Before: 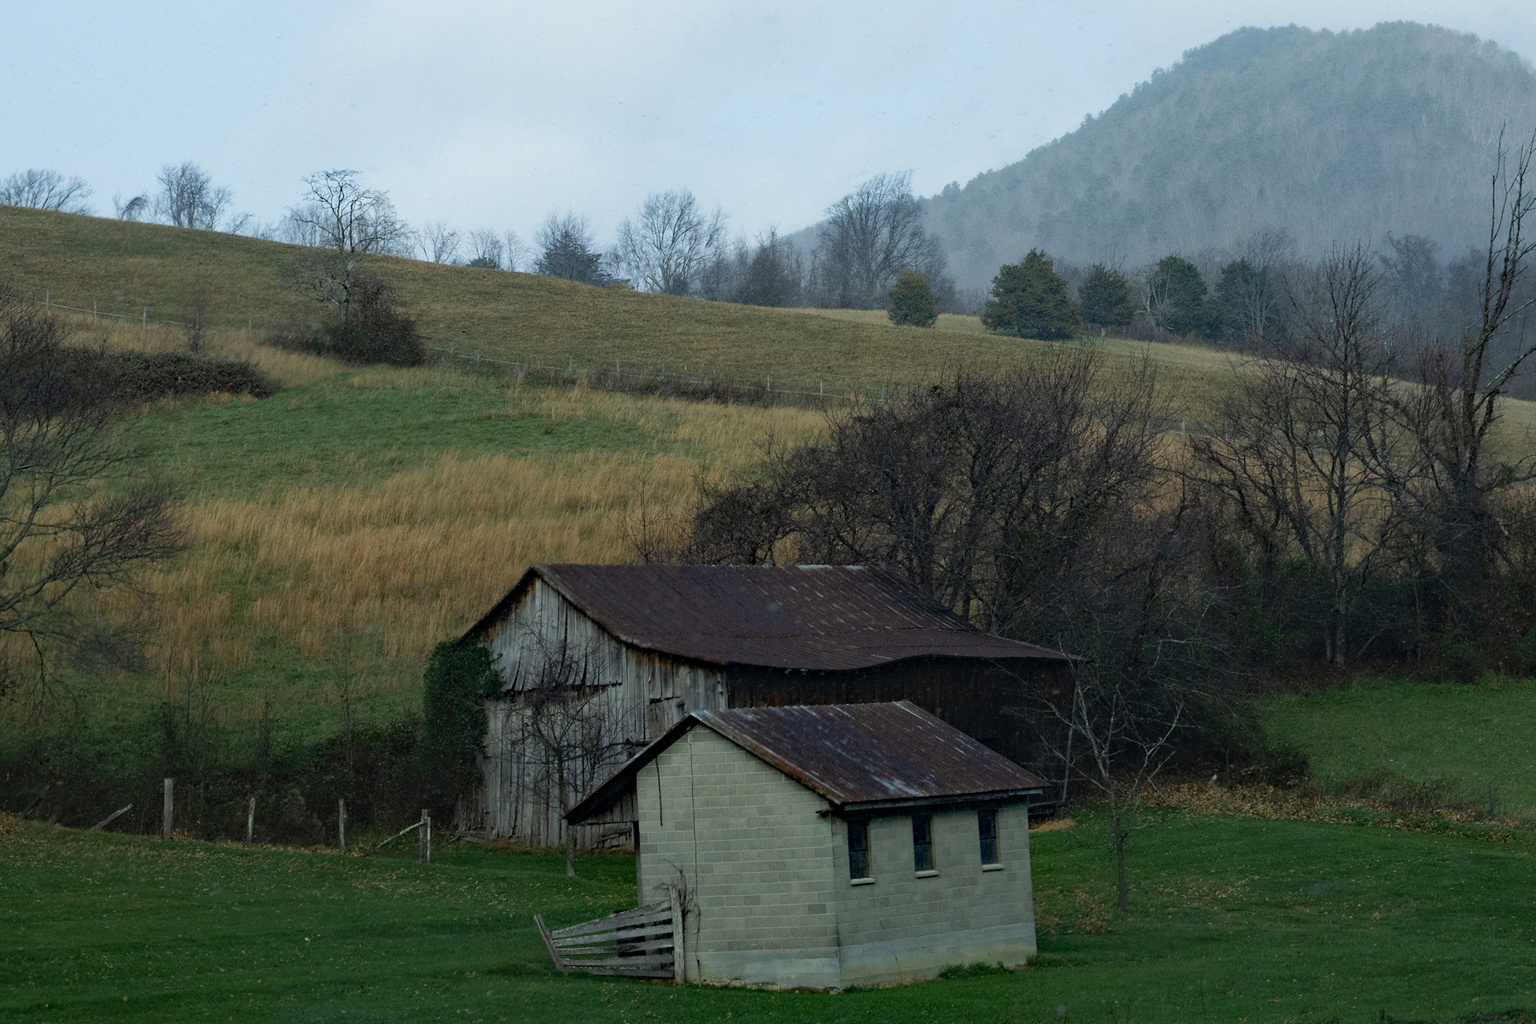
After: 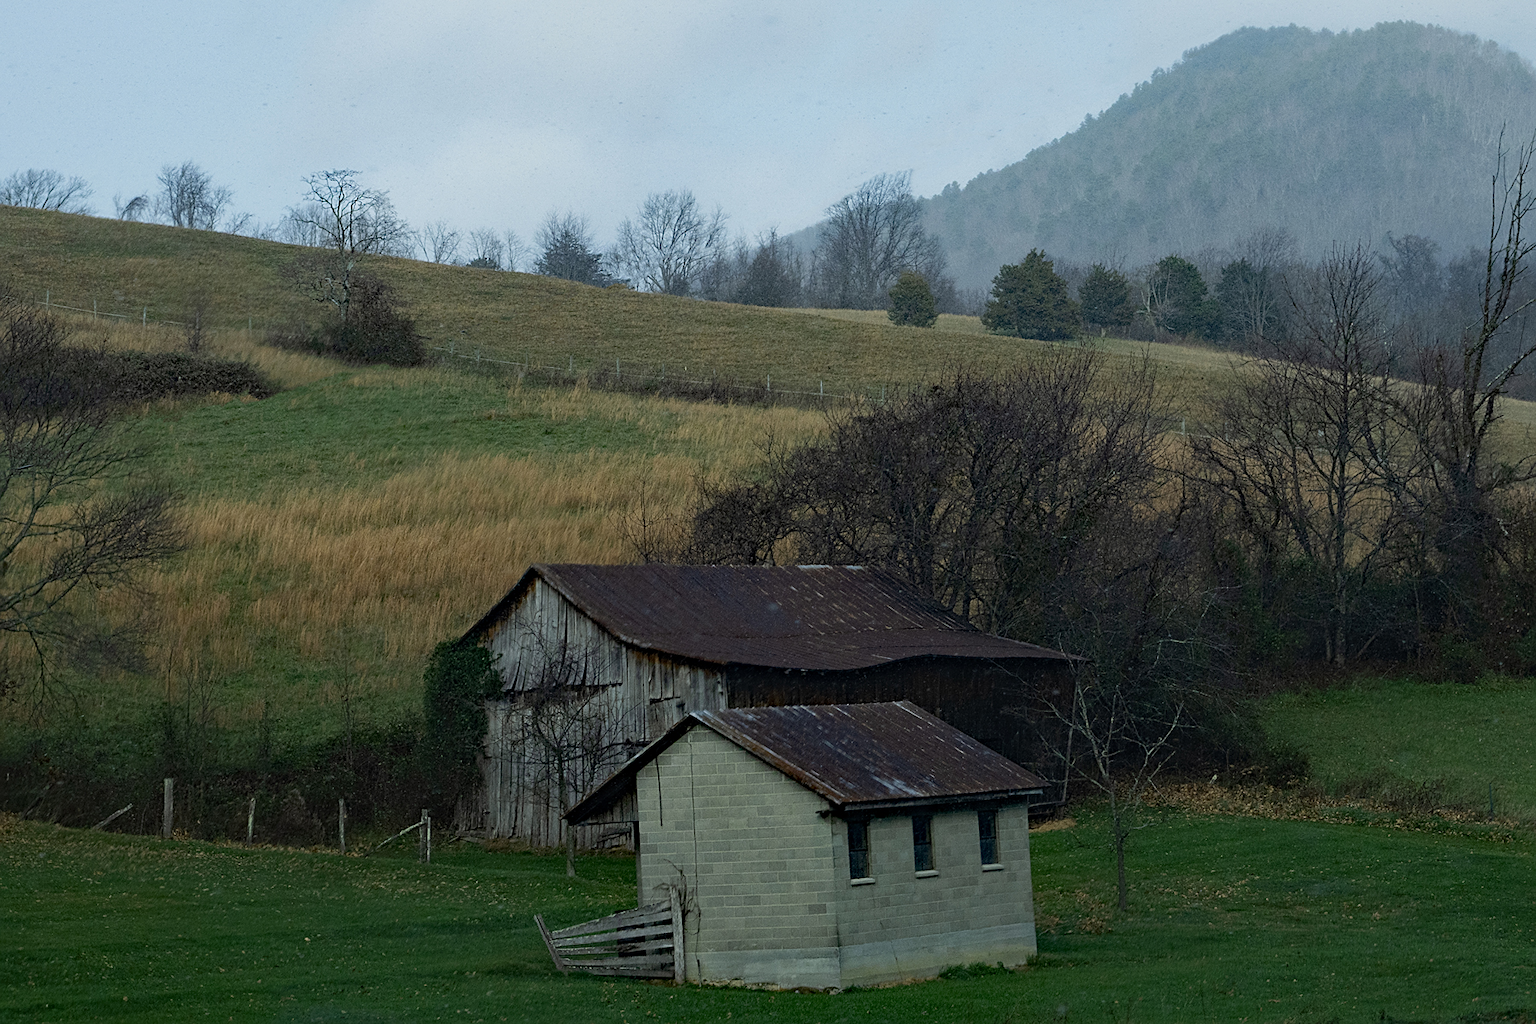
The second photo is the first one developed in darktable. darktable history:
sharpen: amount 0.499
shadows and highlights: shadows -20.55, white point adjustment -2.01, highlights -34.88
